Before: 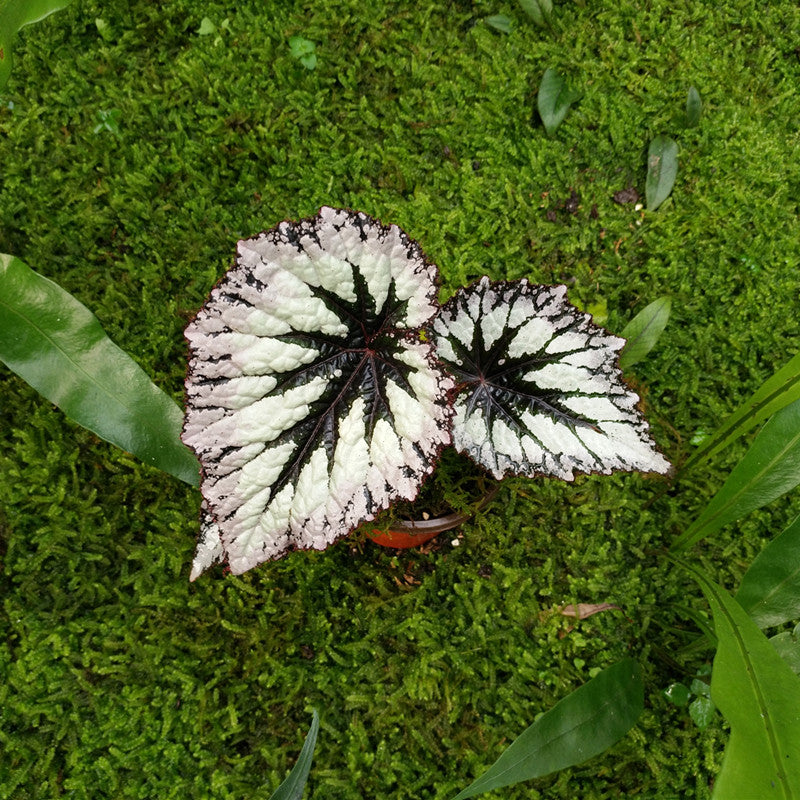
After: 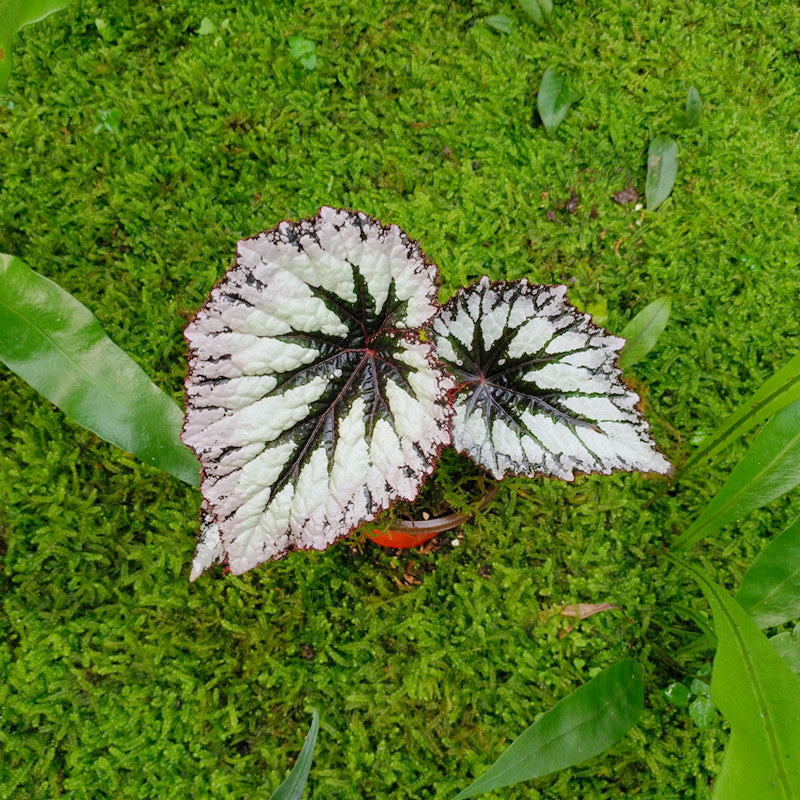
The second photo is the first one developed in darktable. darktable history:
tone curve: curves: ch0 [(0, 0) (0.004, 0.008) (0.077, 0.156) (0.169, 0.29) (0.774, 0.774) (0.988, 0.926)], color space Lab, linked channels, preserve colors none
white balance: red 0.983, blue 1.036
